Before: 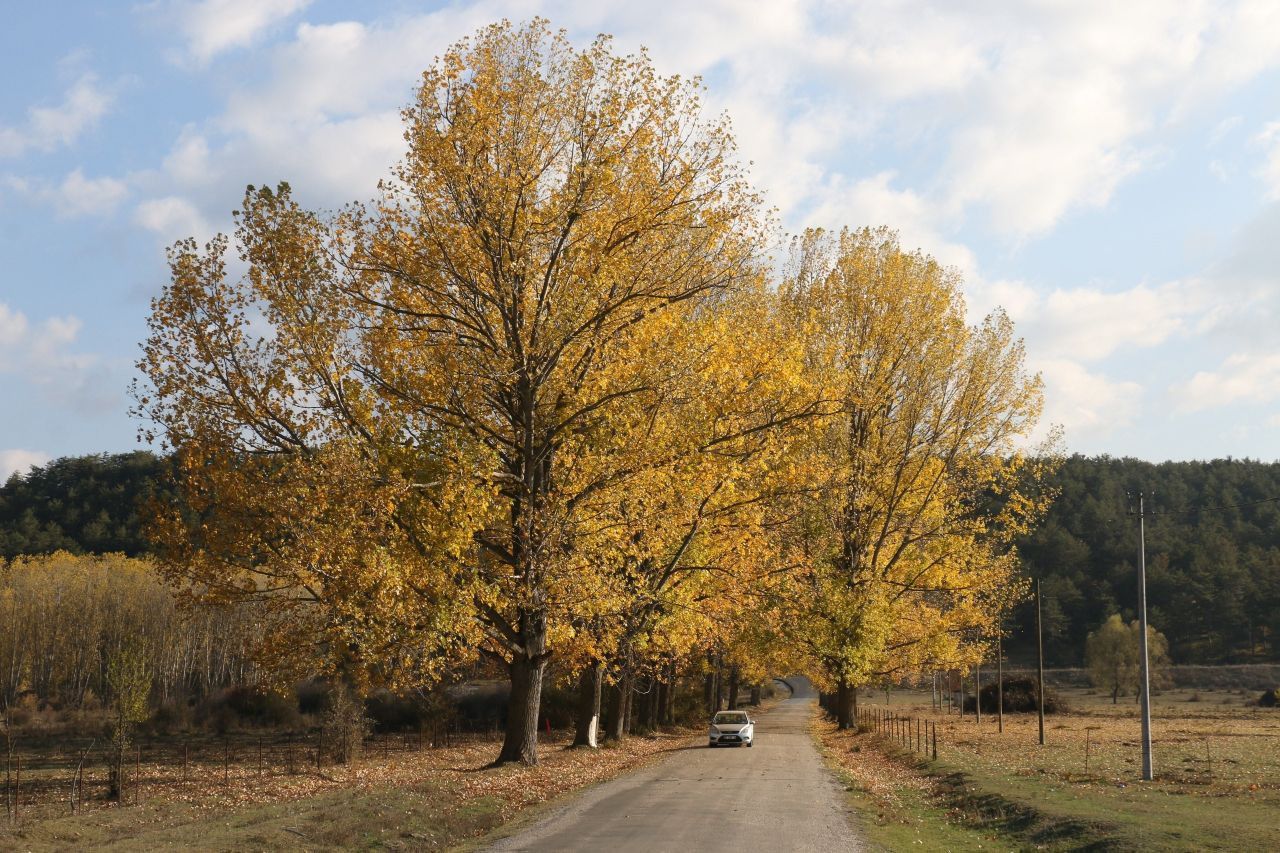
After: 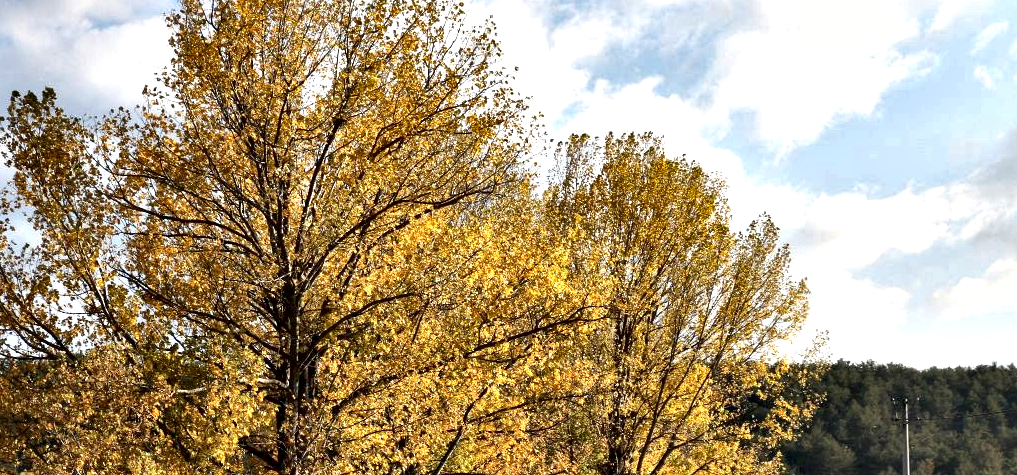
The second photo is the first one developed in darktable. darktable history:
contrast equalizer: octaves 7, y [[0.6 ×6], [0.55 ×6], [0 ×6], [0 ×6], [0 ×6]]
exposure: black level correction 0.001, exposure 0.3 EV, compensate highlight preservation false
crop: left 18.38%, top 11.092%, right 2.134%, bottom 33.217%
shadows and highlights: shadows 60, soften with gaussian
local contrast: mode bilateral grid, contrast 50, coarseness 50, detail 150%, midtone range 0.2
